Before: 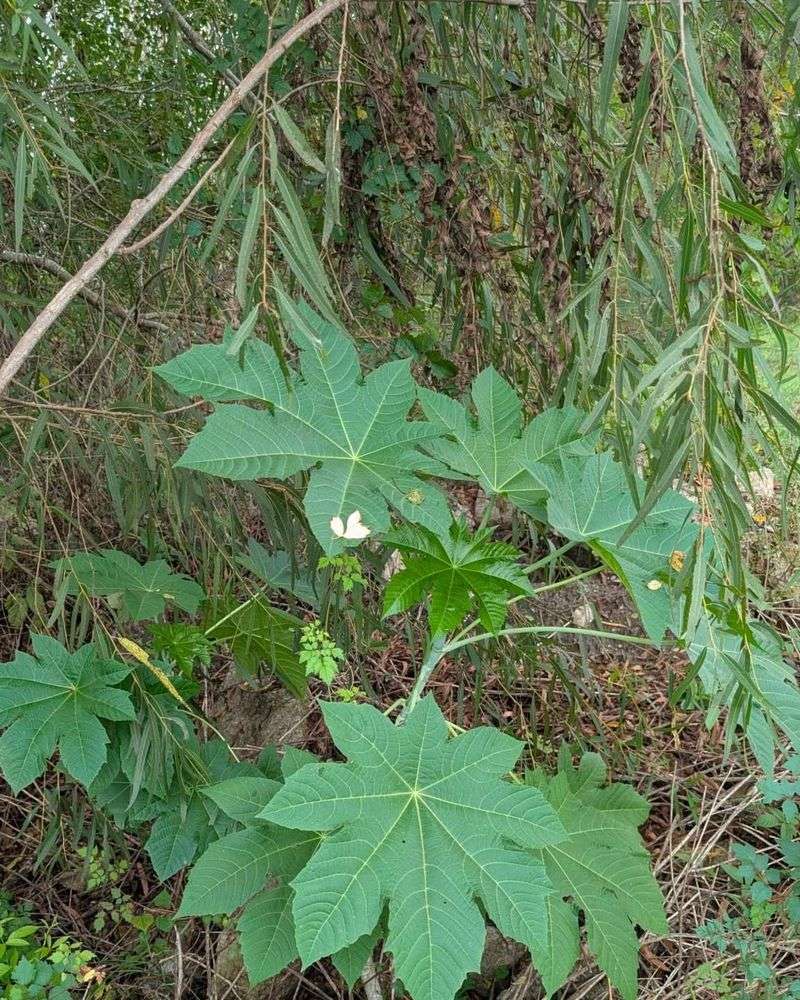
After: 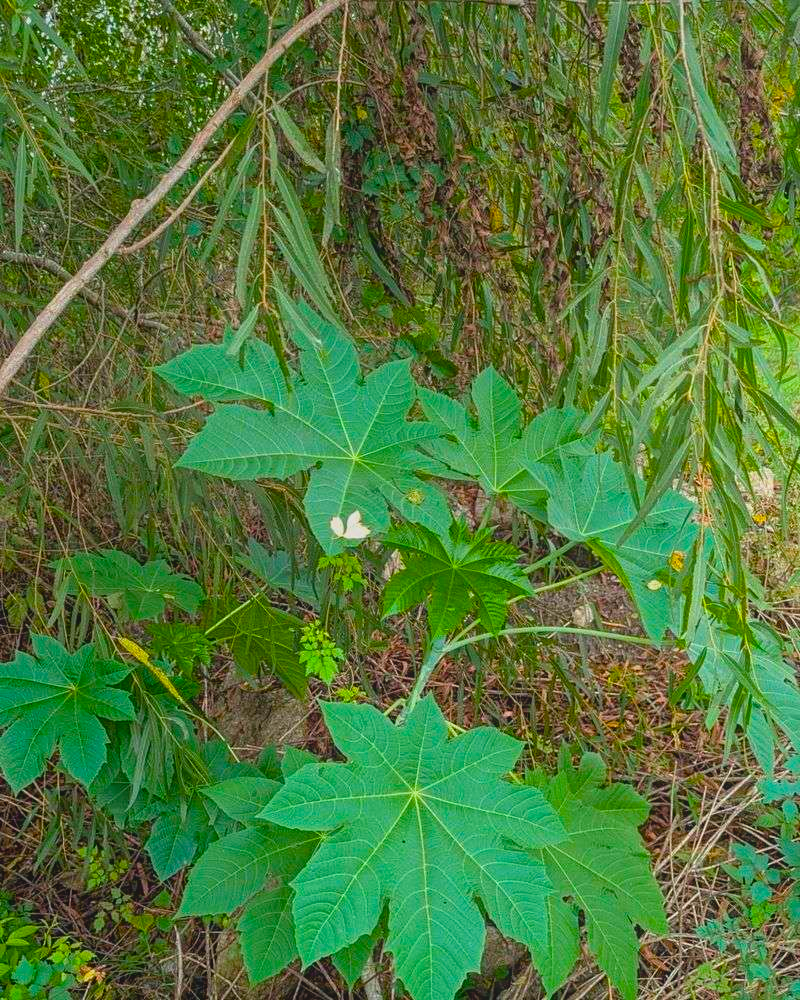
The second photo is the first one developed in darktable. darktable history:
contrast equalizer: y [[0.439, 0.44, 0.442, 0.457, 0.493, 0.498], [0.5 ×6], [0.5 ×6], [0 ×6], [0 ×6]]
color balance rgb: perceptual saturation grading › global saturation 42.608%, global vibrance 29.35%
